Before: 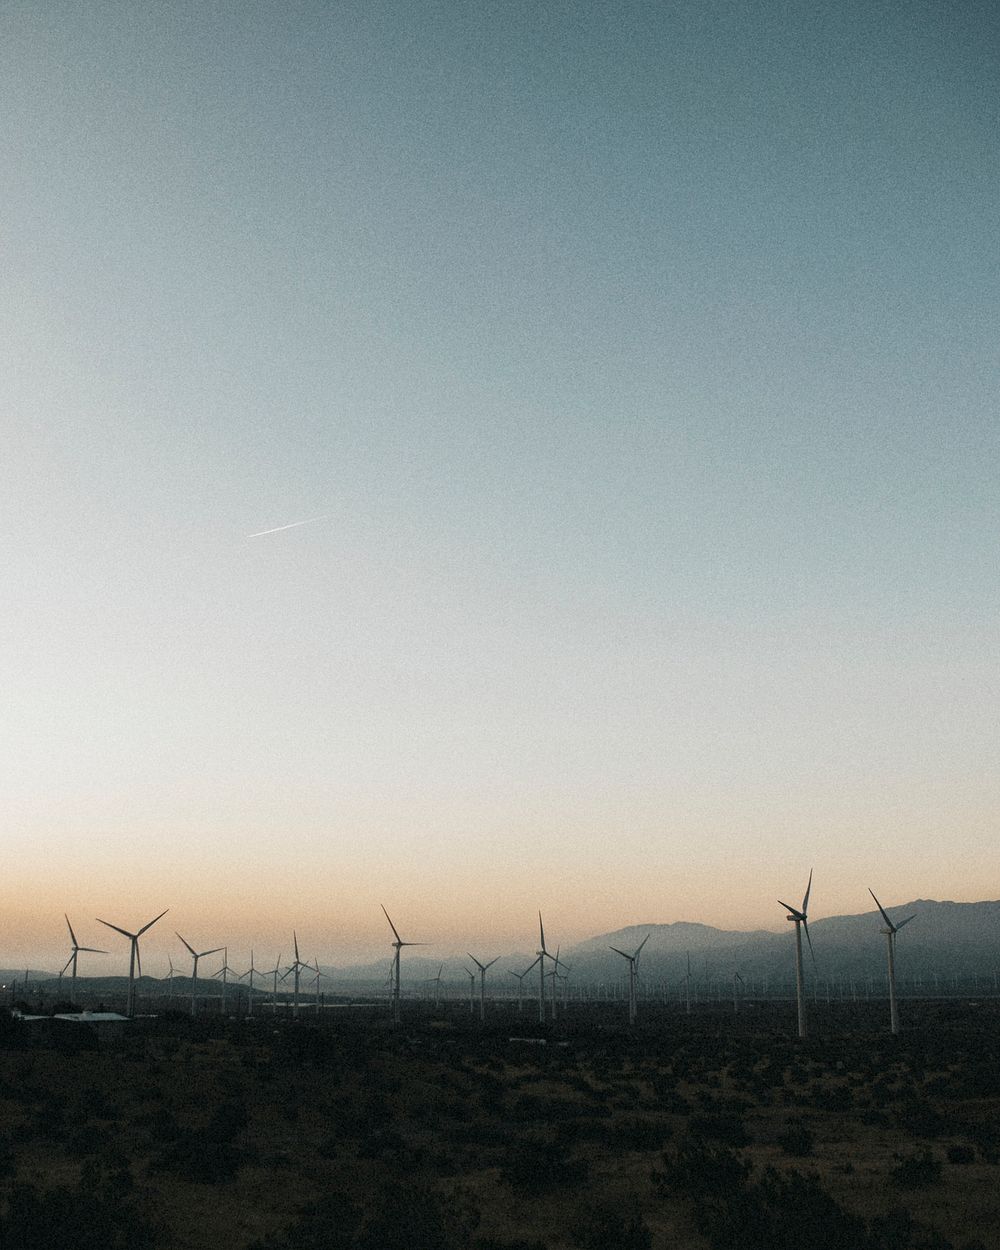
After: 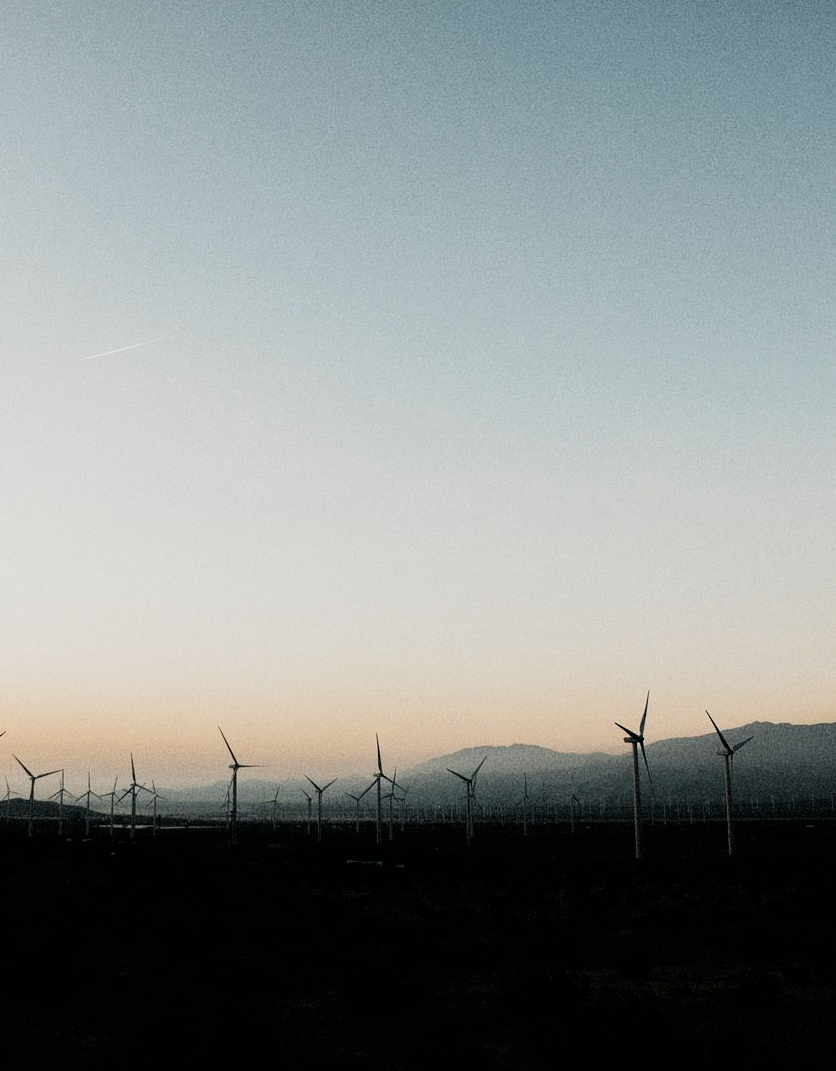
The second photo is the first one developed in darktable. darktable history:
filmic rgb: black relative exposure -5.13 EV, white relative exposure 3.56 EV, hardness 3.16, contrast 1.394, highlights saturation mix -30.65%
crop: left 16.314%, top 14.27%
